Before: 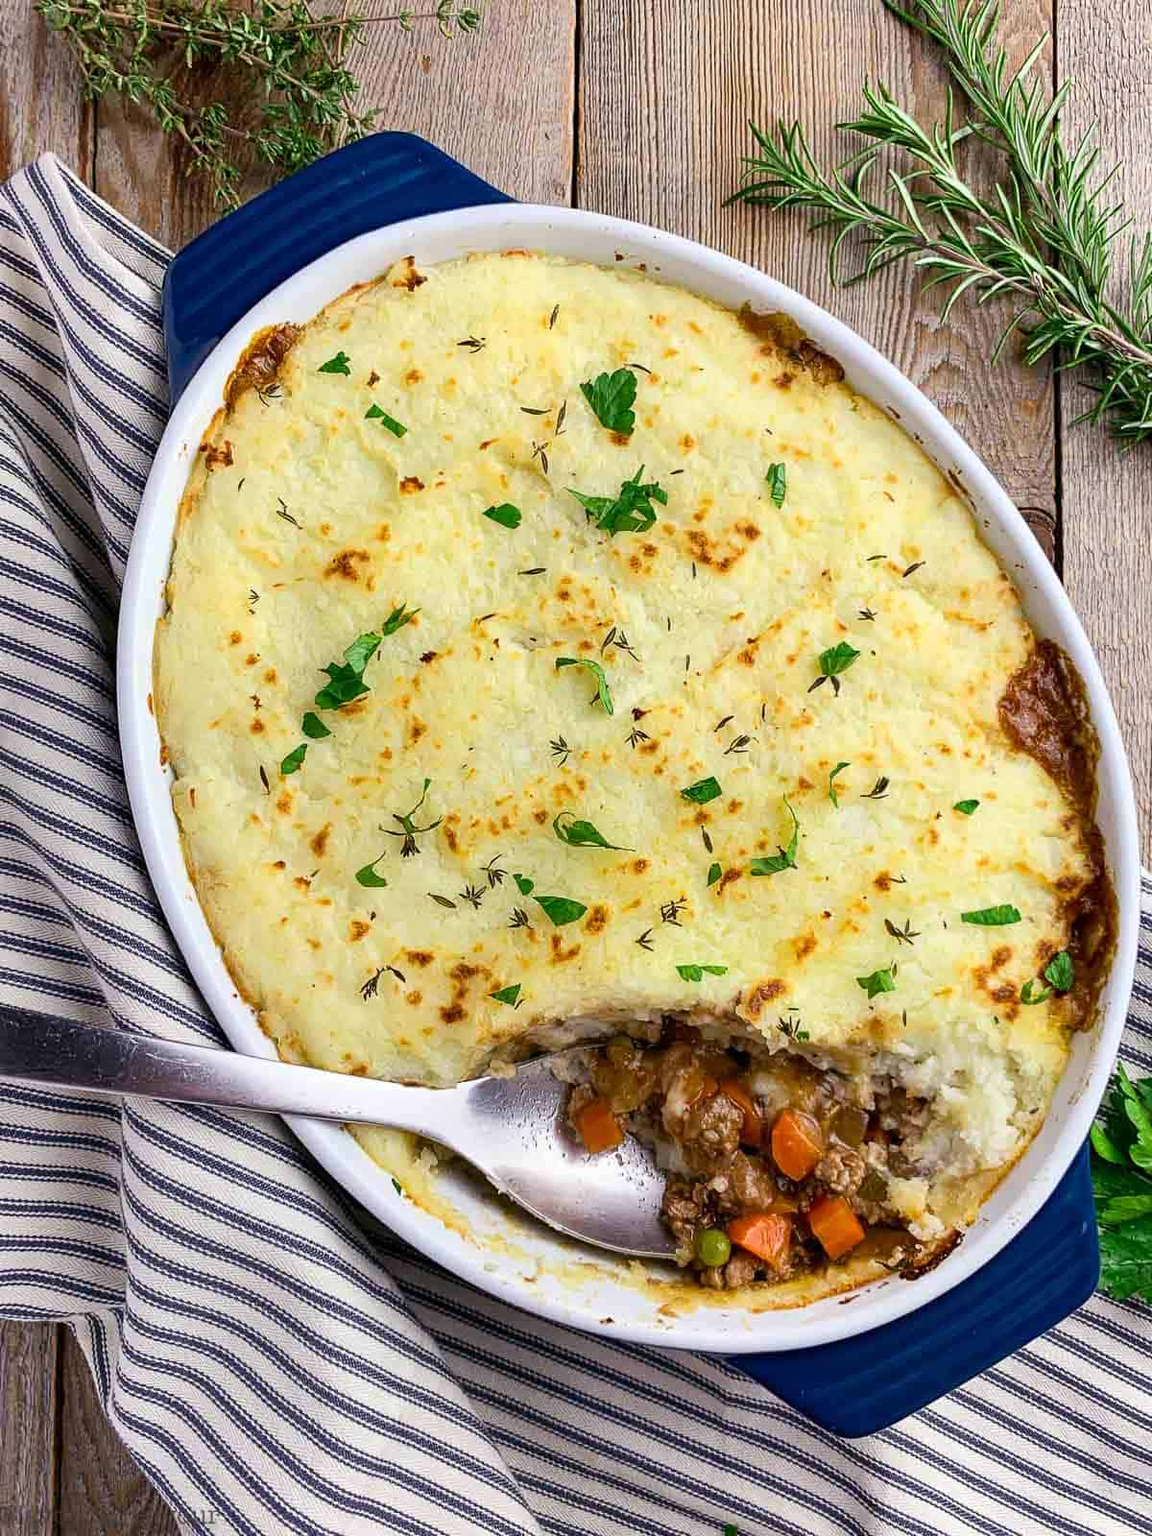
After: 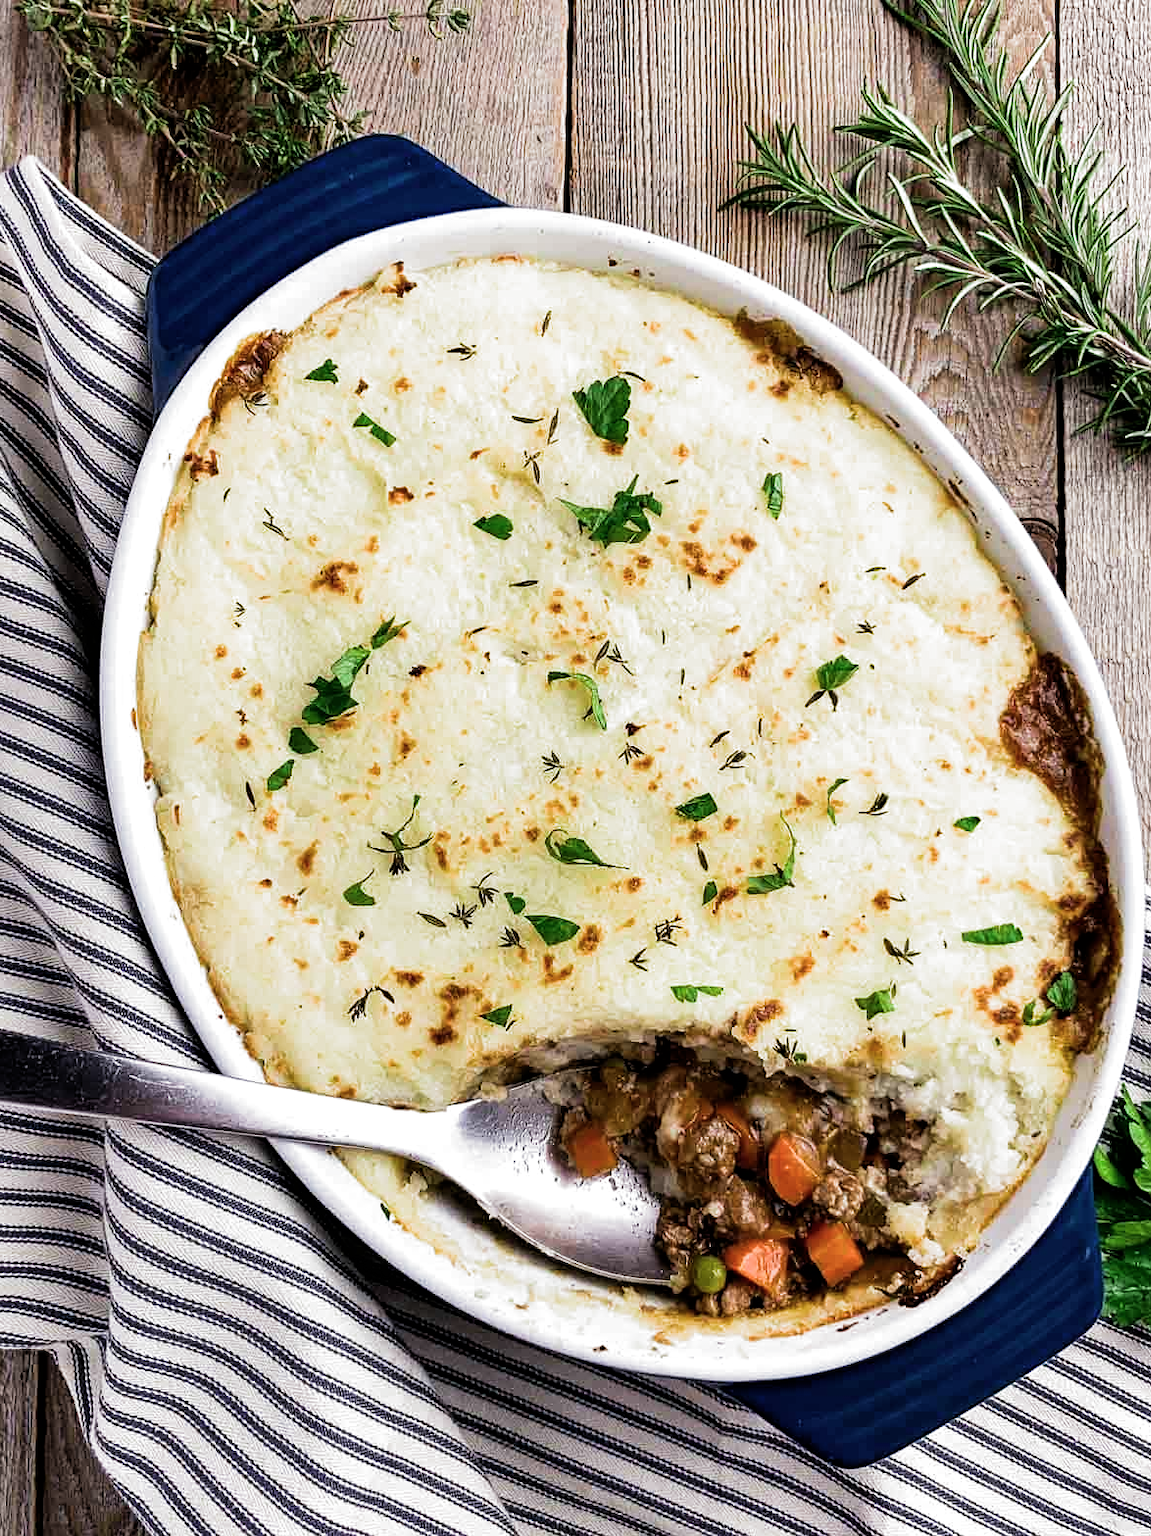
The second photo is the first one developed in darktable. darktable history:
filmic rgb: black relative exposure -8.2 EV, white relative exposure 2.2 EV, threshold 3 EV, hardness 7.11, latitude 75%, contrast 1.325, highlights saturation mix -2%, shadows ↔ highlights balance 30%, preserve chrominance RGB euclidean norm, color science v5 (2021), contrast in shadows safe, contrast in highlights safe, enable highlight reconstruction true
crop: left 1.743%, right 0.268%, bottom 2.011%
